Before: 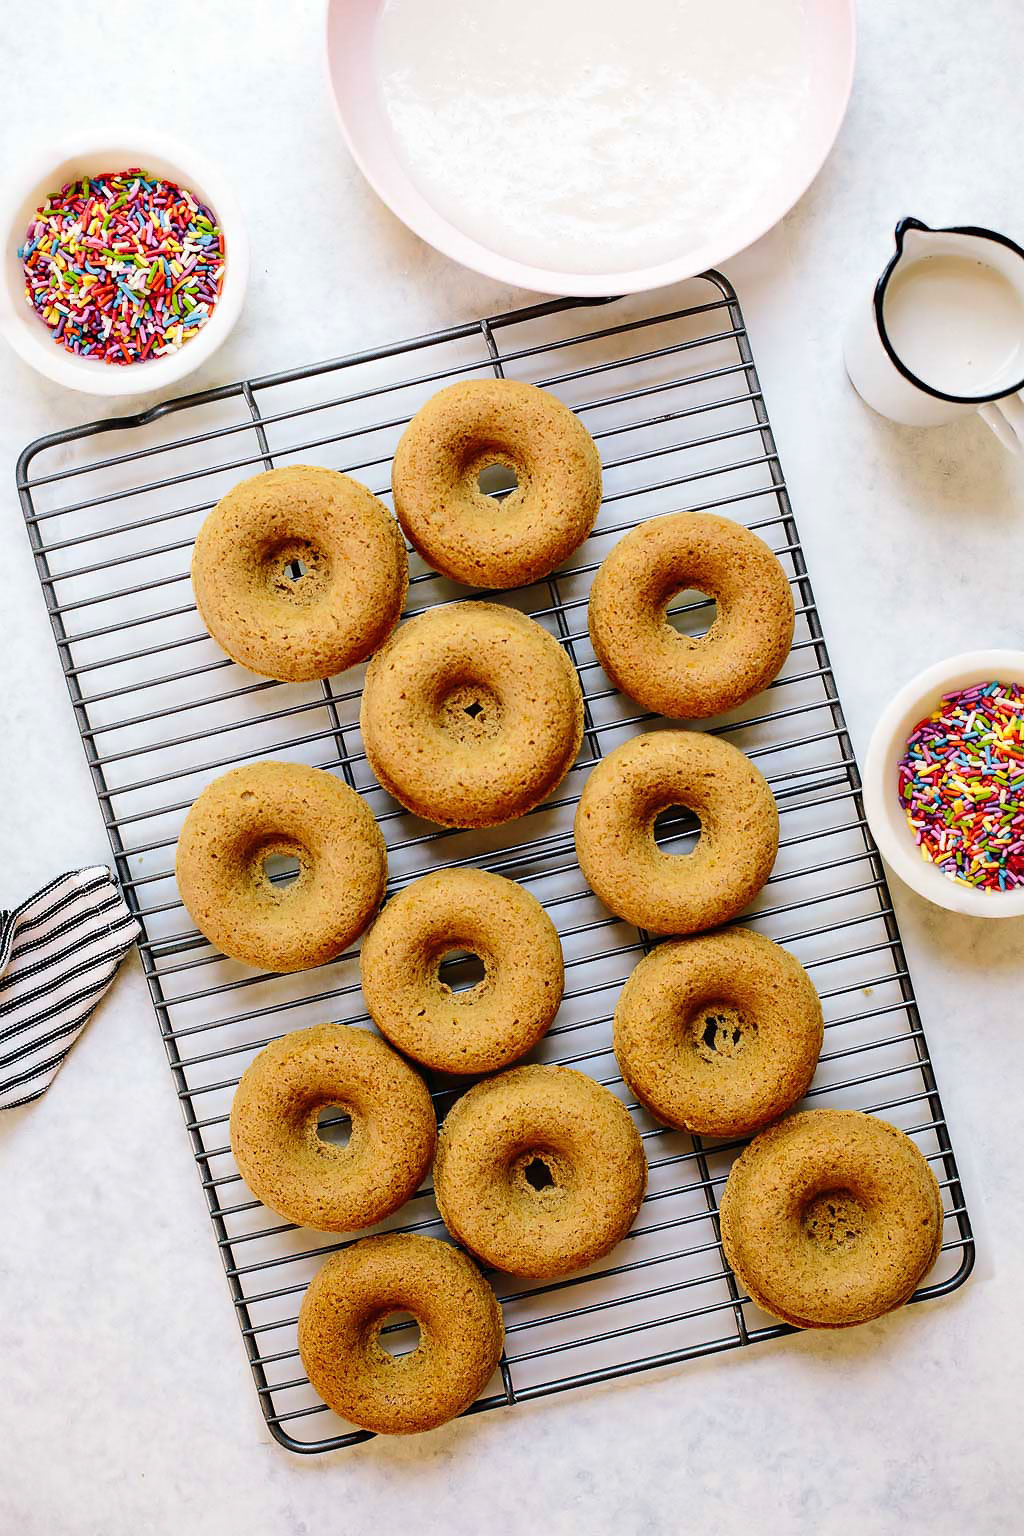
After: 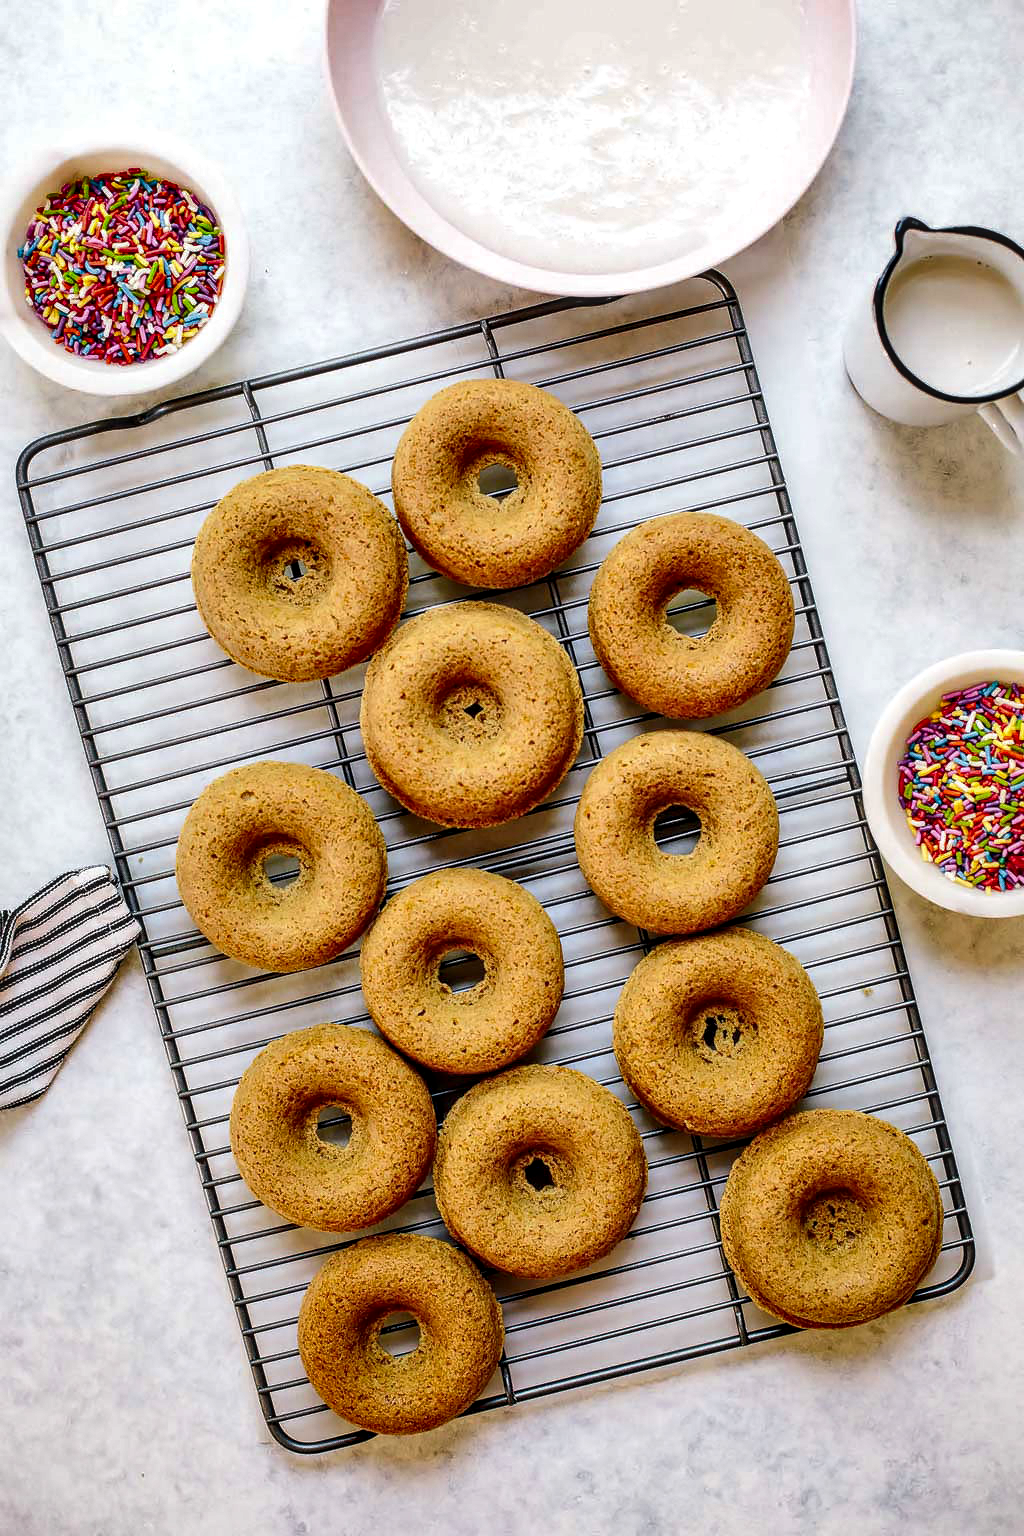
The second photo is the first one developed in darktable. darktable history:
local contrast: highlights 61%, detail 143%, midtone range 0.428
shadows and highlights: shadows color adjustment 97.66%, soften with gaussian
